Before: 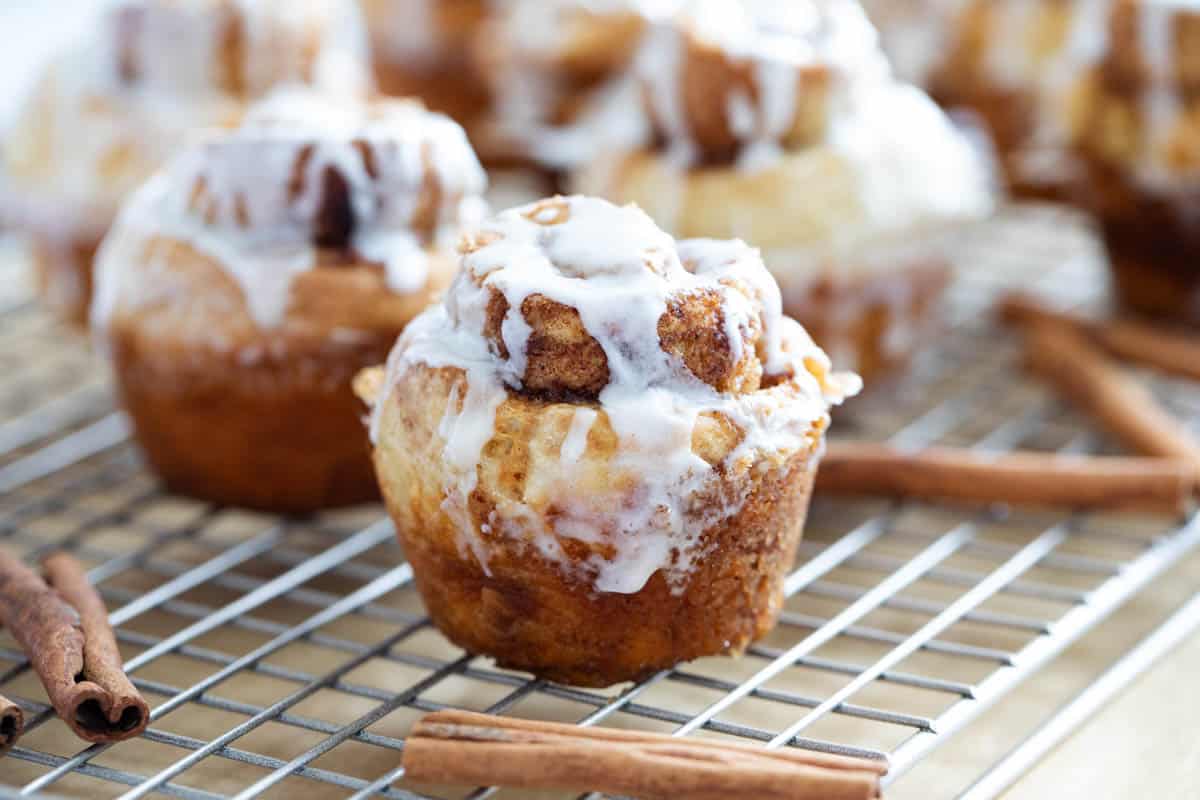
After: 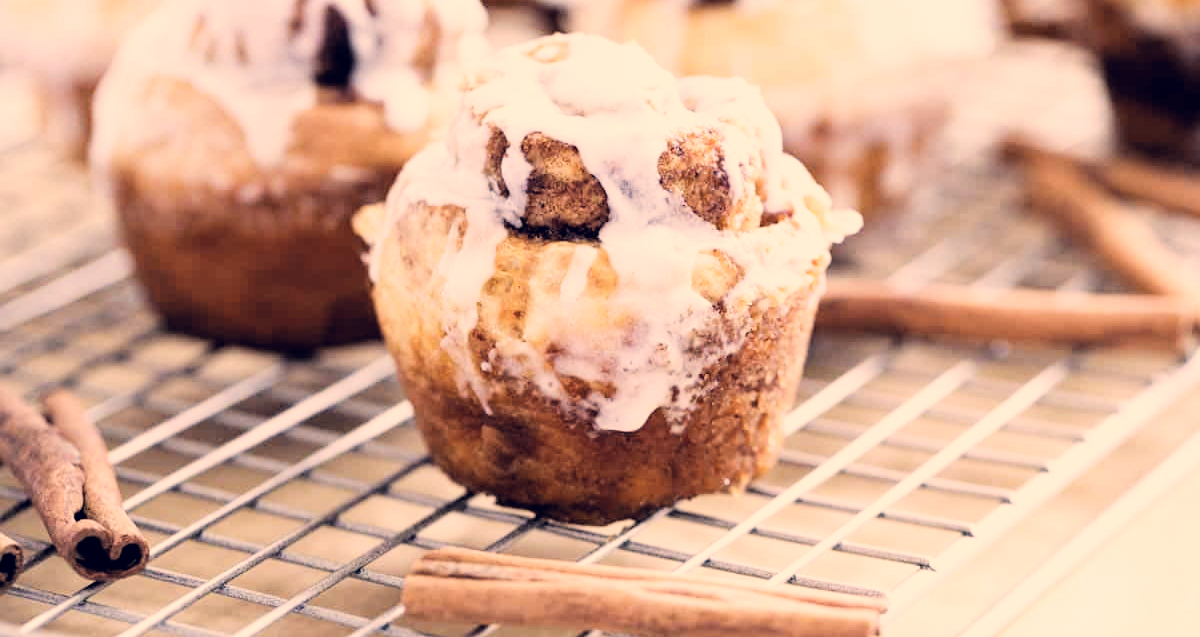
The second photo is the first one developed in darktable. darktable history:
filmic rgb: black relative exposure -5.04 EV, white relative exposure 3.95 EV, hardness 2.9, contrast 1.296, highlights saturation mix -30.28%
crop and rotate: top 20.358%
color correction: highlights a* 20.11, highlights b* 27.97, shadows a* 3.34, shadows b* -16.59, saturation 0.726
exposure: black level correction 0, exposure 0.9 EV, compensate highlight preservation false
